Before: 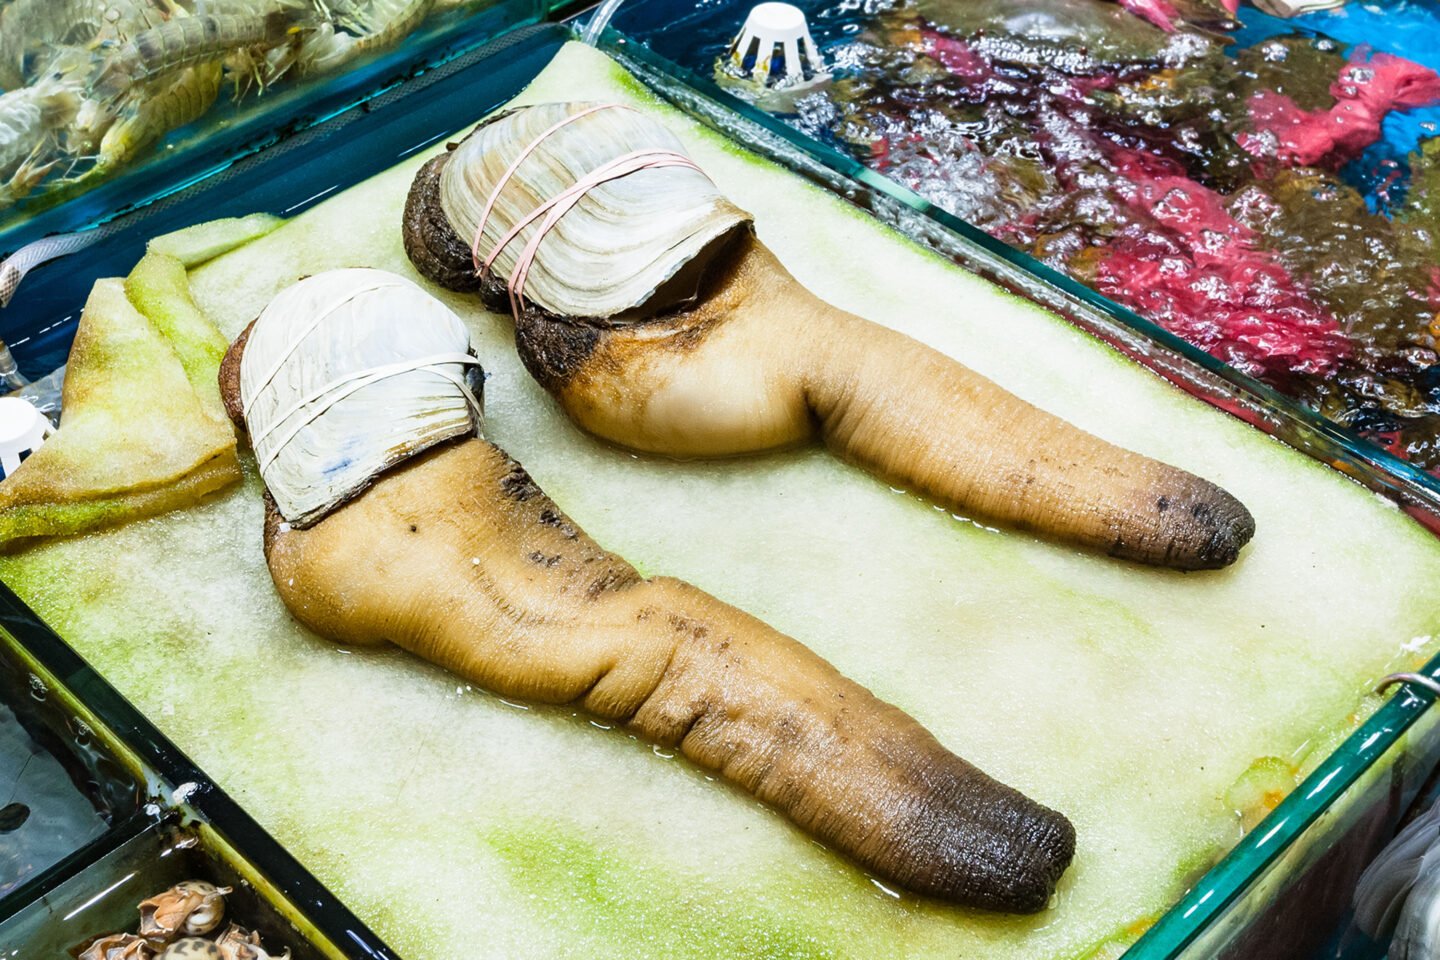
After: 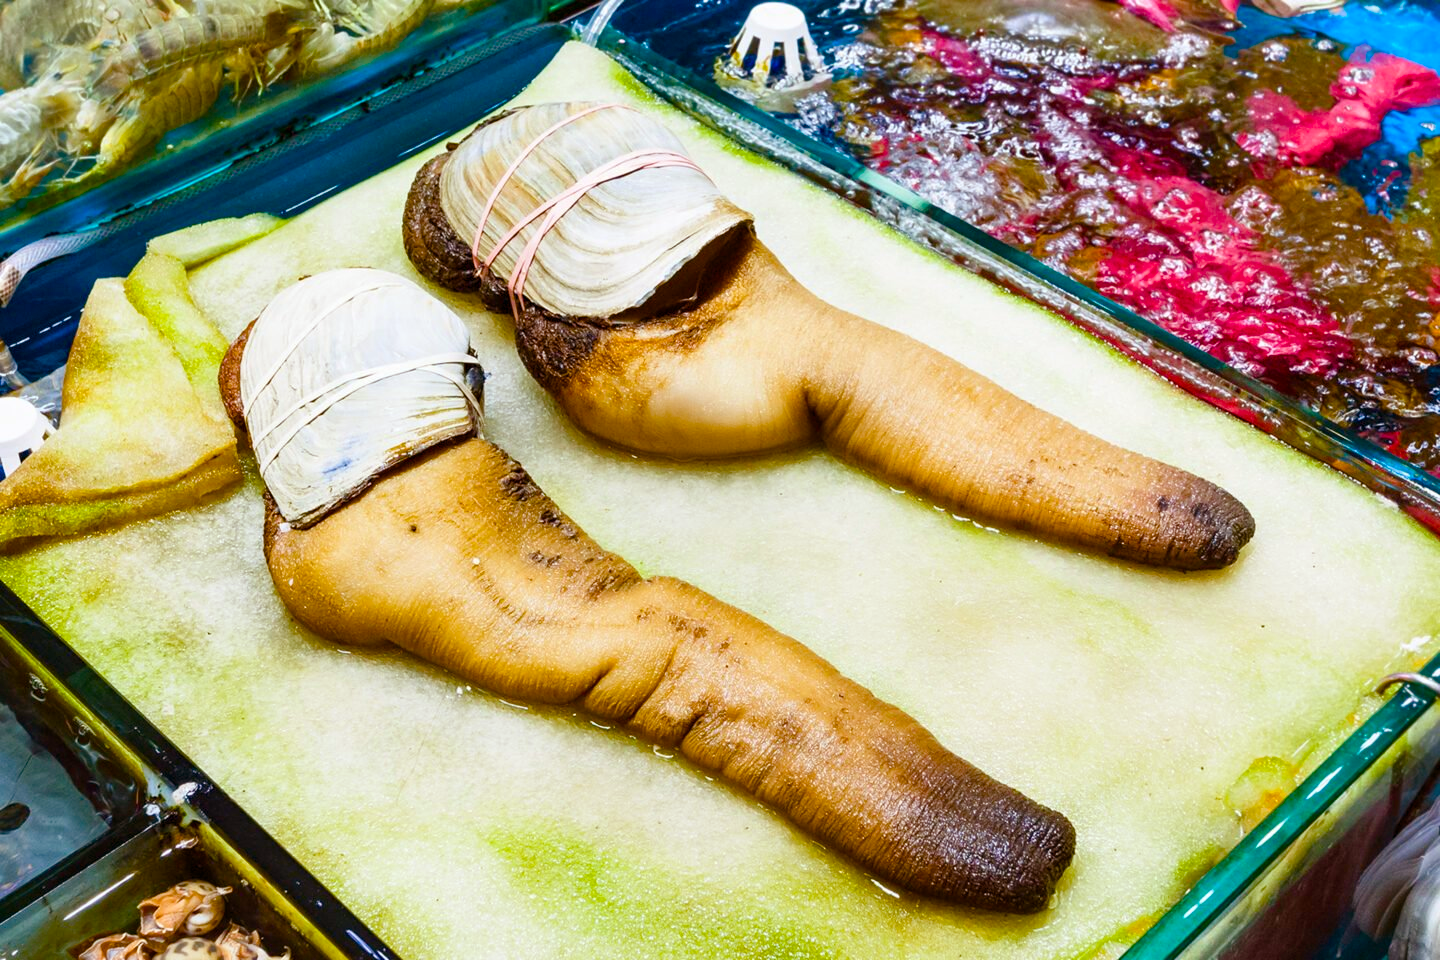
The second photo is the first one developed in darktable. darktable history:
color balance rgb: perceptual saturation grading › global saturation 20%, perceptual saturation grading › highlights -25%, perceptual saturation grading › shadows 50.52%, global vibrance 40.24%
rgb levels: mode RGB, independent channels, levels [[0, 0.474, 1], [0, 0.5, 1], [0, 0.5, 1]]
